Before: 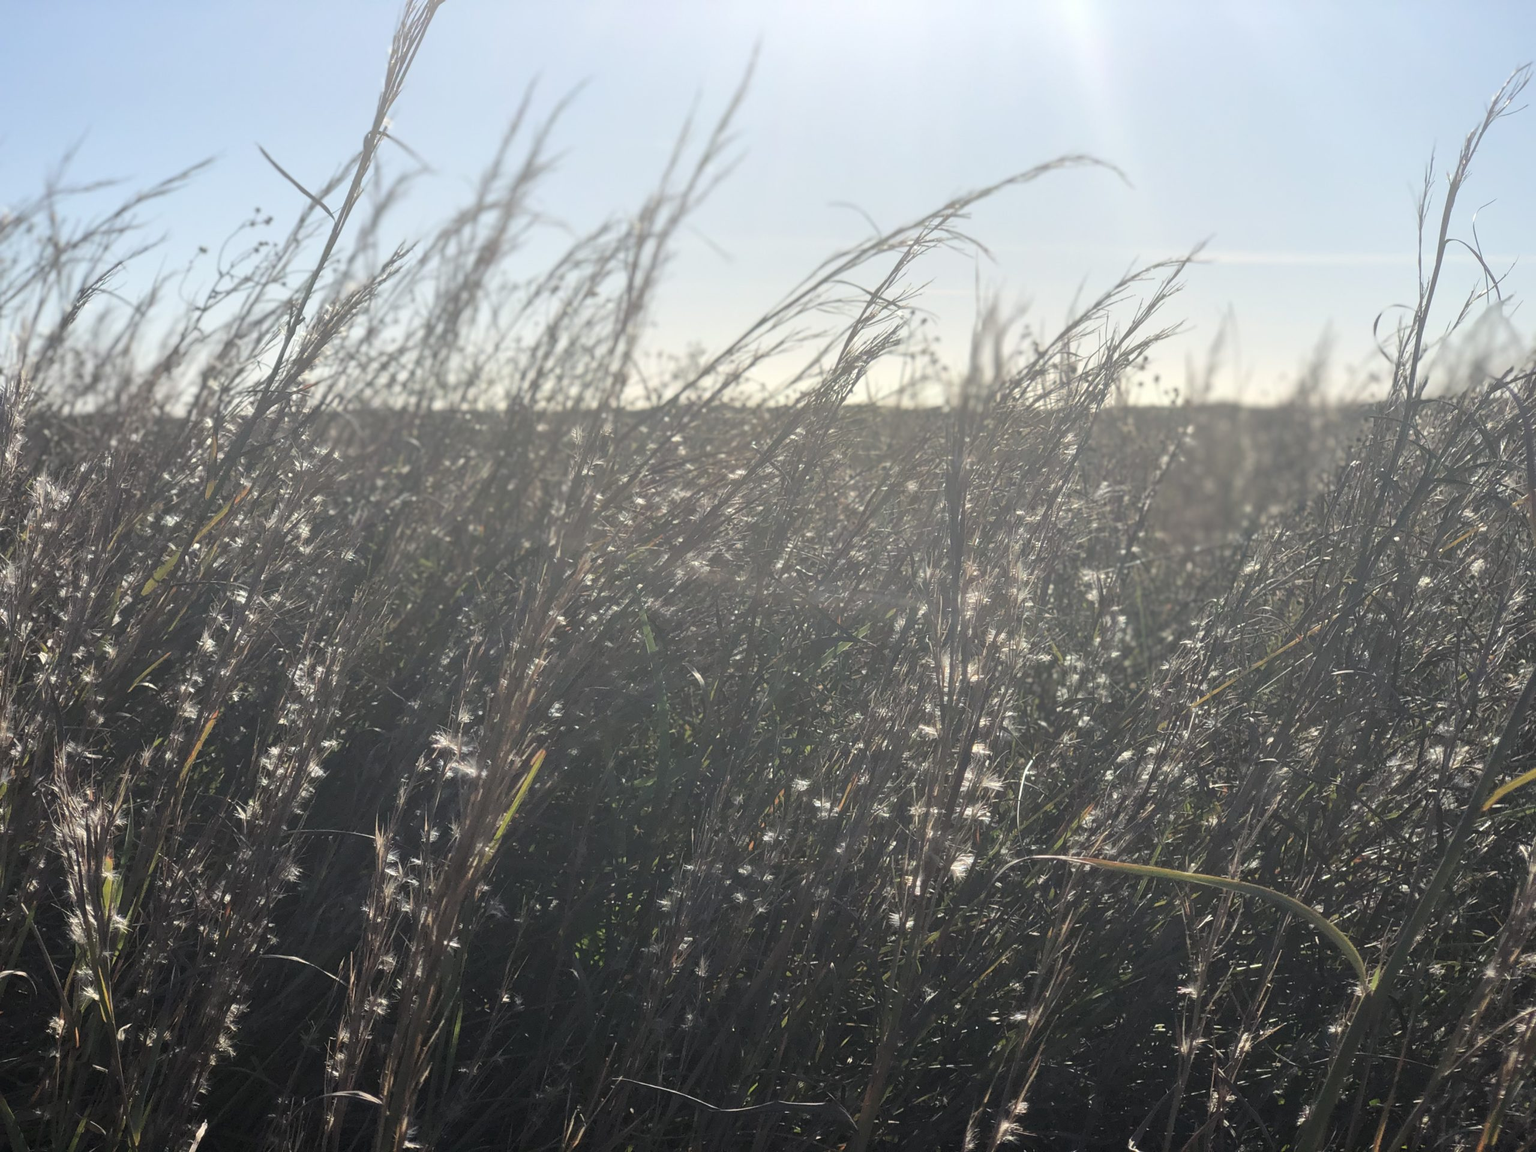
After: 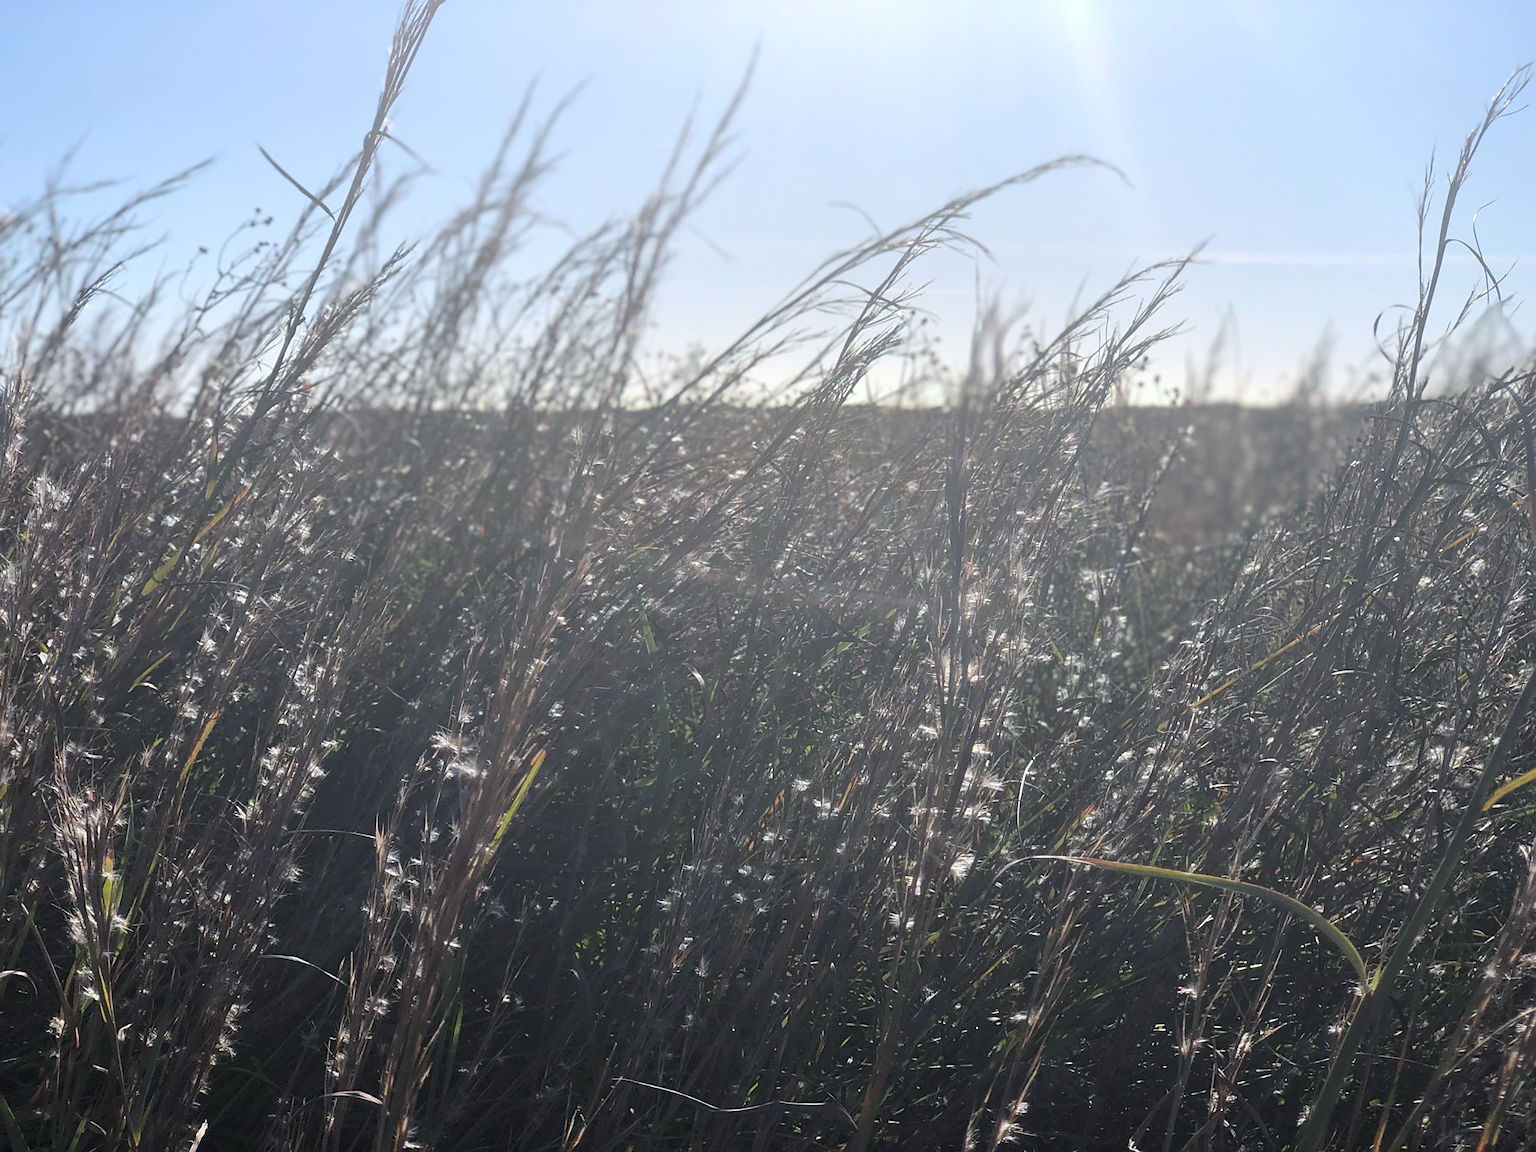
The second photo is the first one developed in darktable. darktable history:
sharpen: radius 1.864, amount 0.398, threshold 1.271
white balance: red 0.984, blue 1.059
